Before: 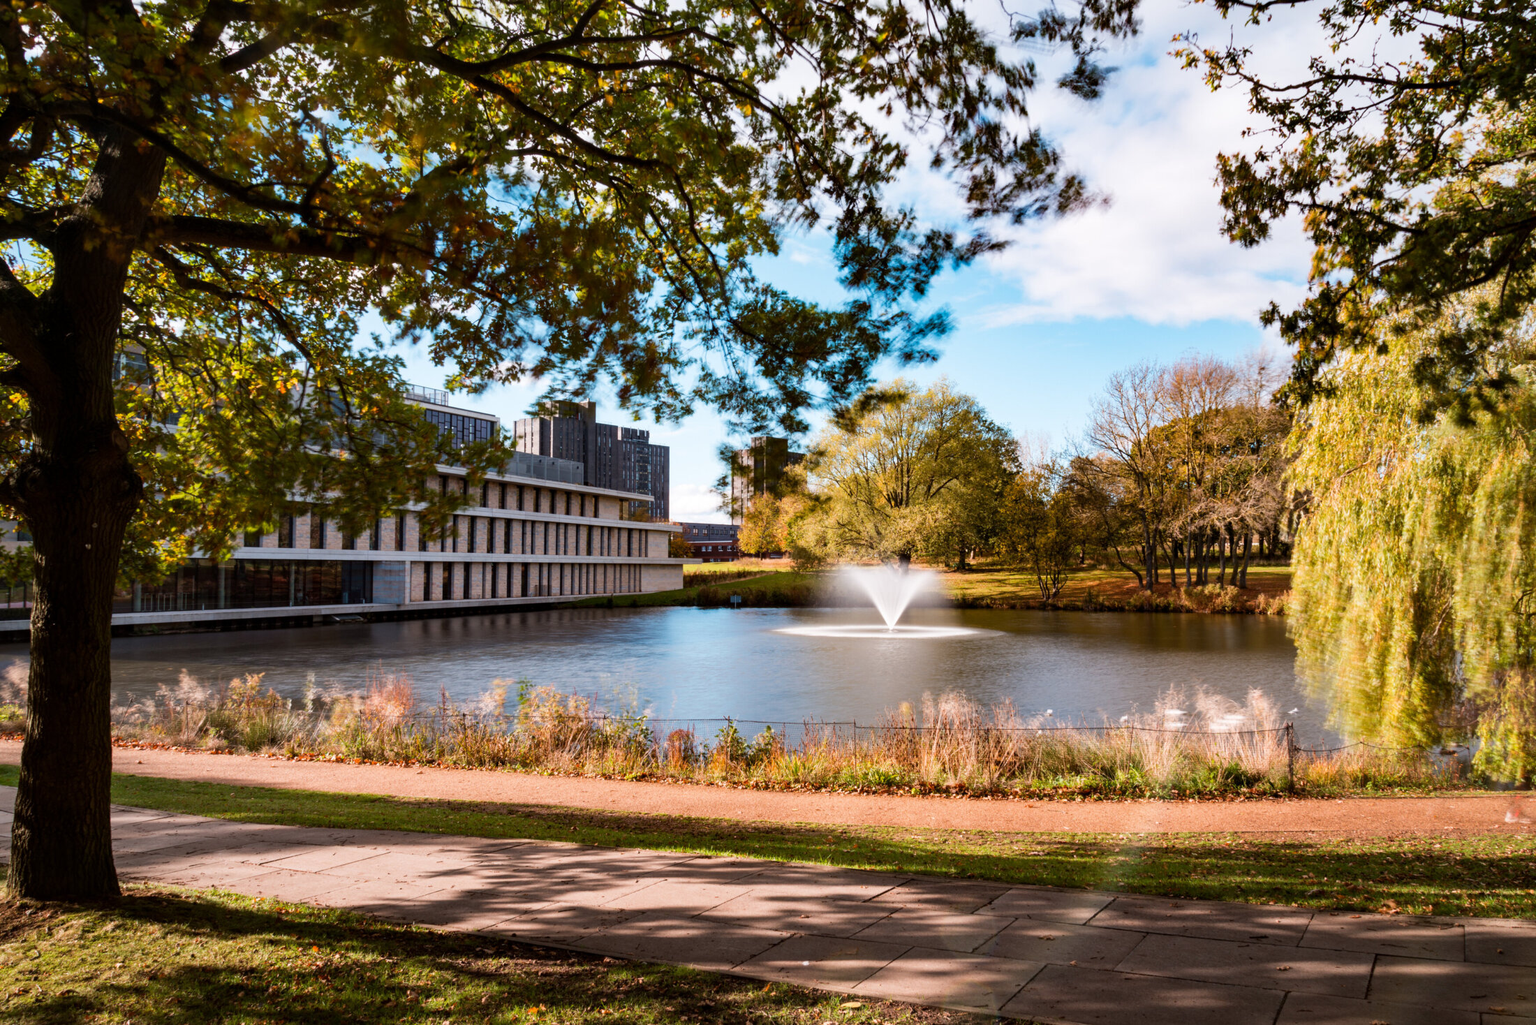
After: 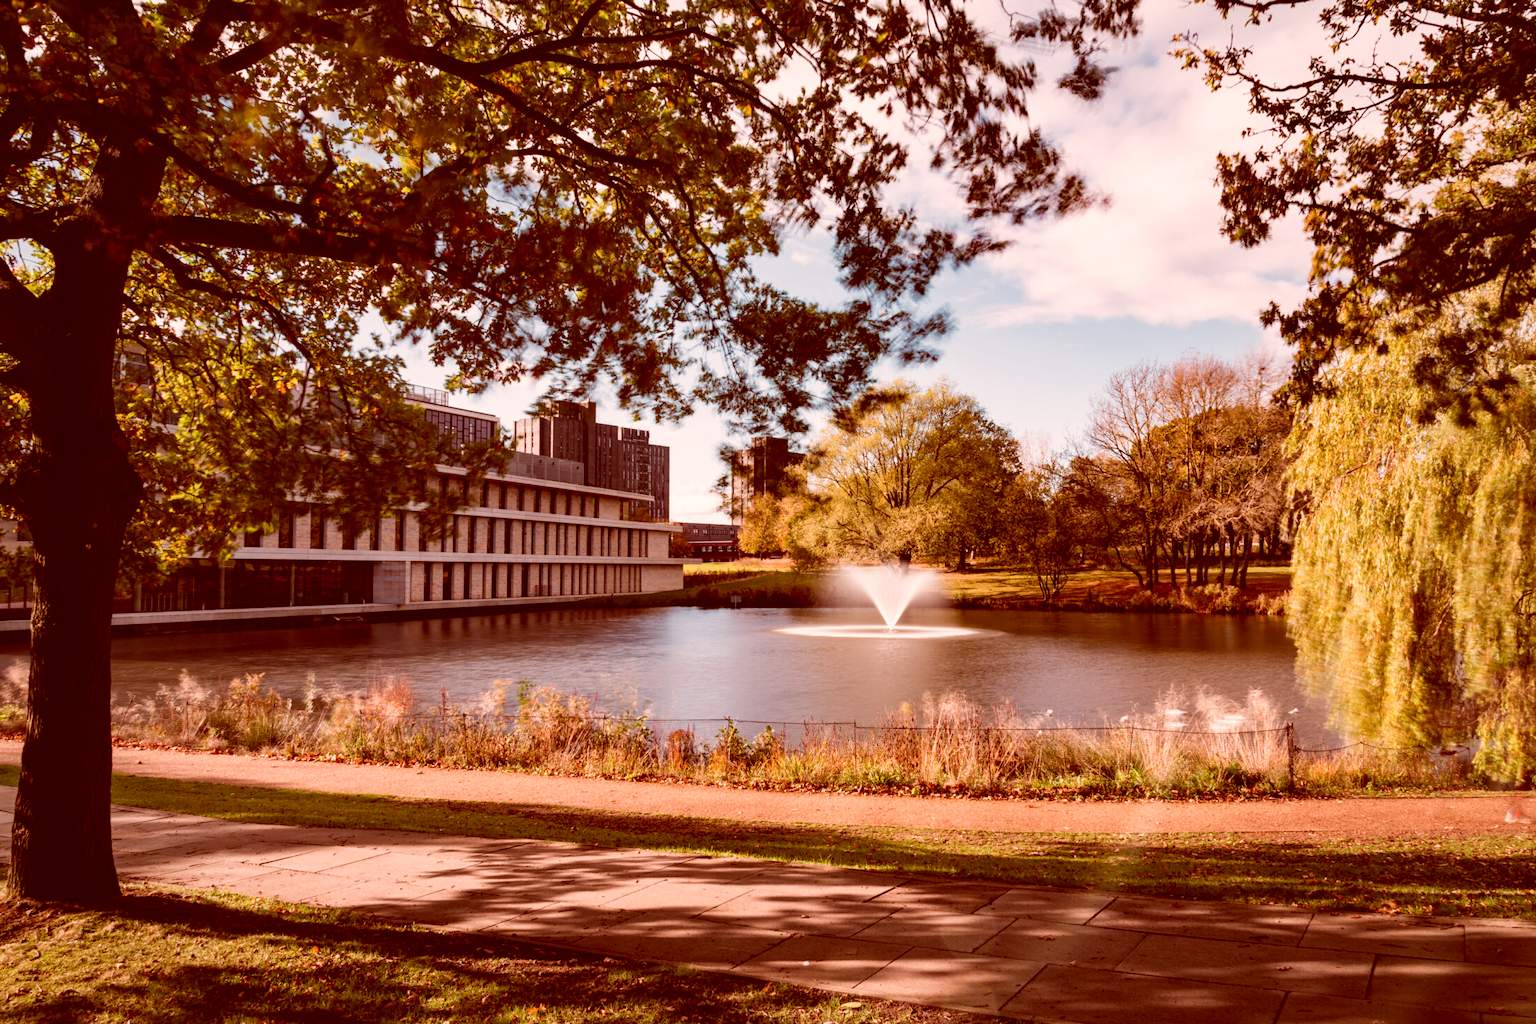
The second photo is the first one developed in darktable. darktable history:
tone equalizer: on, module defaults
color correction: highlights a* 9.03, highlights b* 8.71, shadows a* 40, shadows b* 40, saturation 0.8
